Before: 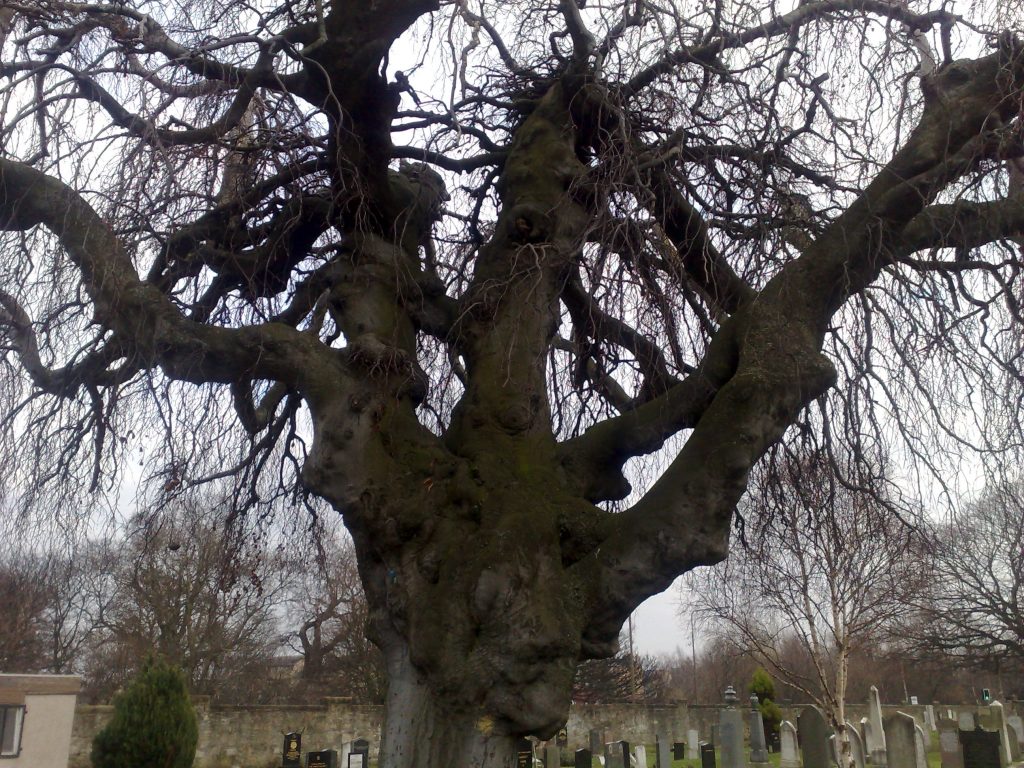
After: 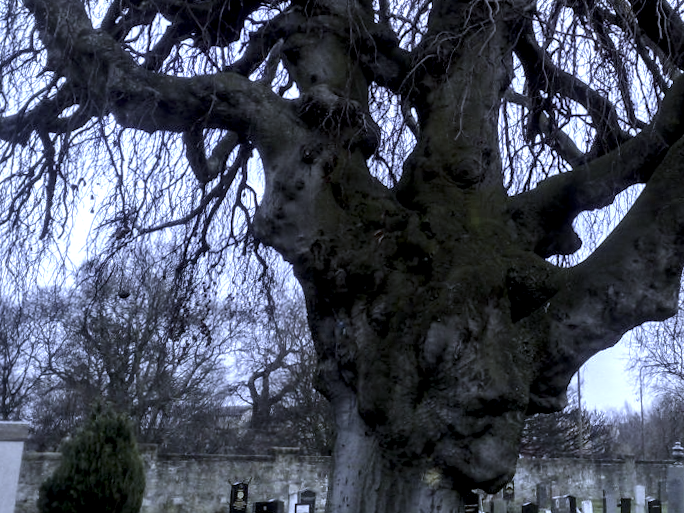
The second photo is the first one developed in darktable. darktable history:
crop and rotate: angle -0.82°, left 3.85%, top 31.828%, right 27.992%
local contrast: highlights 65%, shadows 54%, detail 169%, midtone range 0.514
white balance: red 0.766, blue 1.537
color correction: saturation 0.57
